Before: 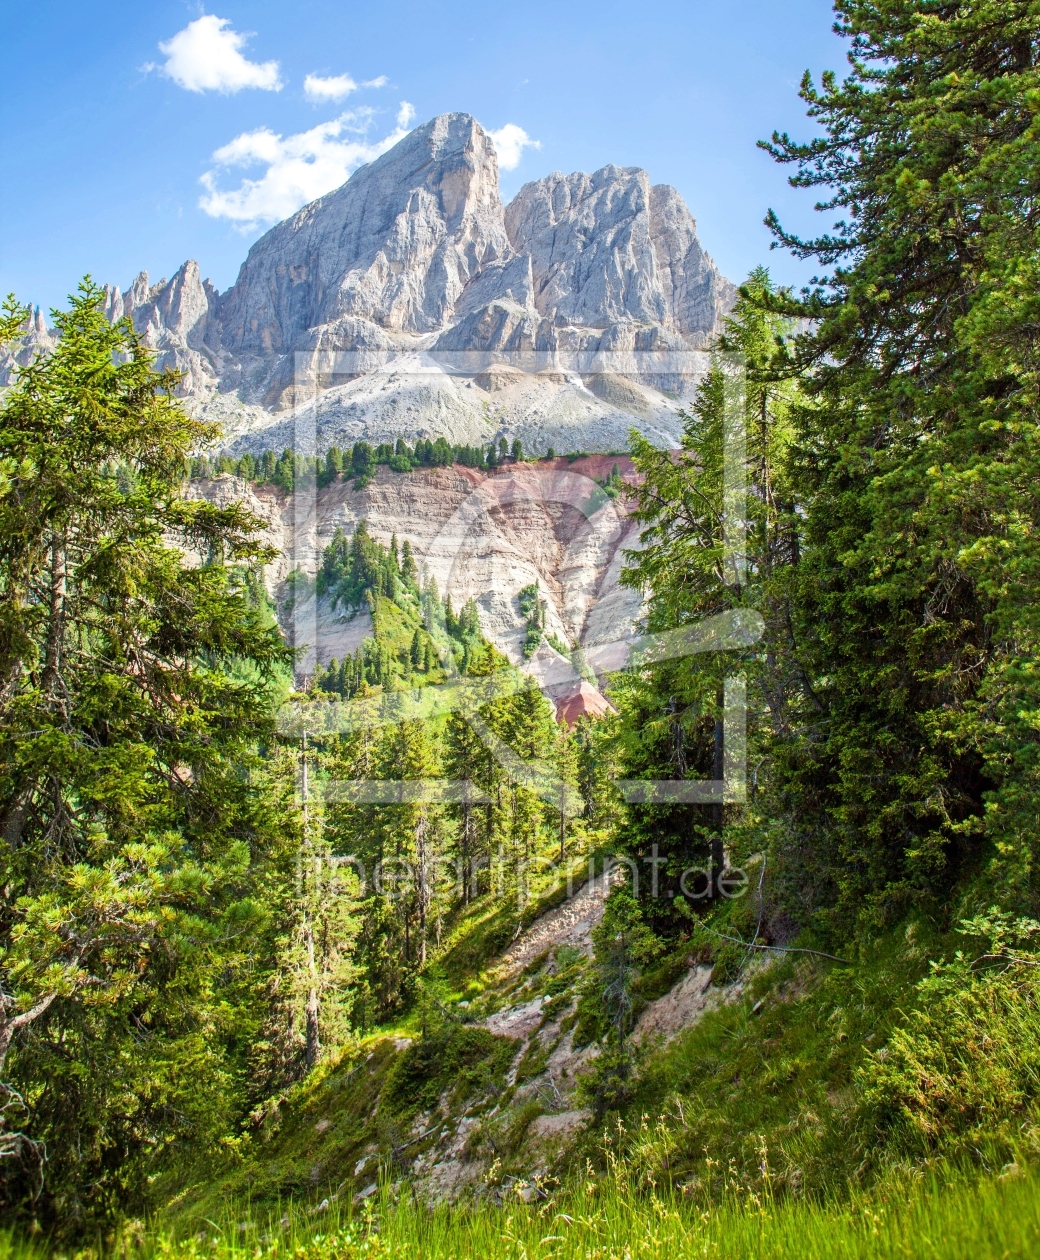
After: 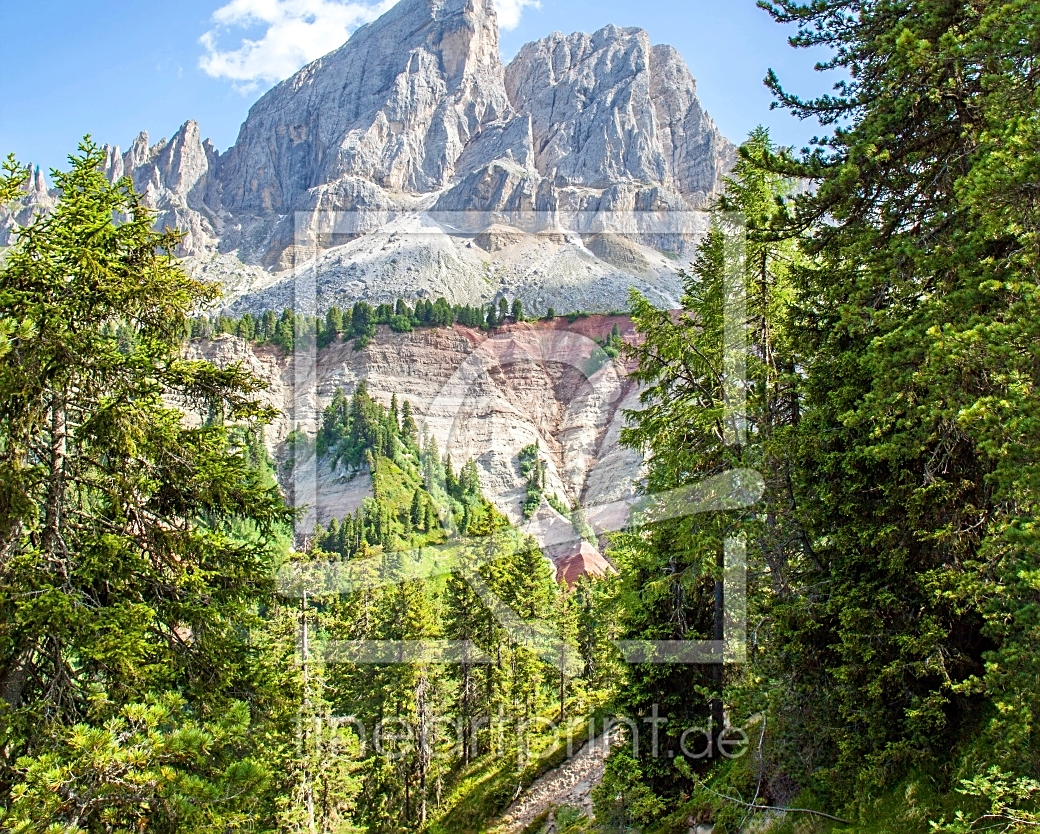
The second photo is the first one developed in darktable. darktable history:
sharpen: on, module defaults
crop: top 11.132%, bottom 22.664%
